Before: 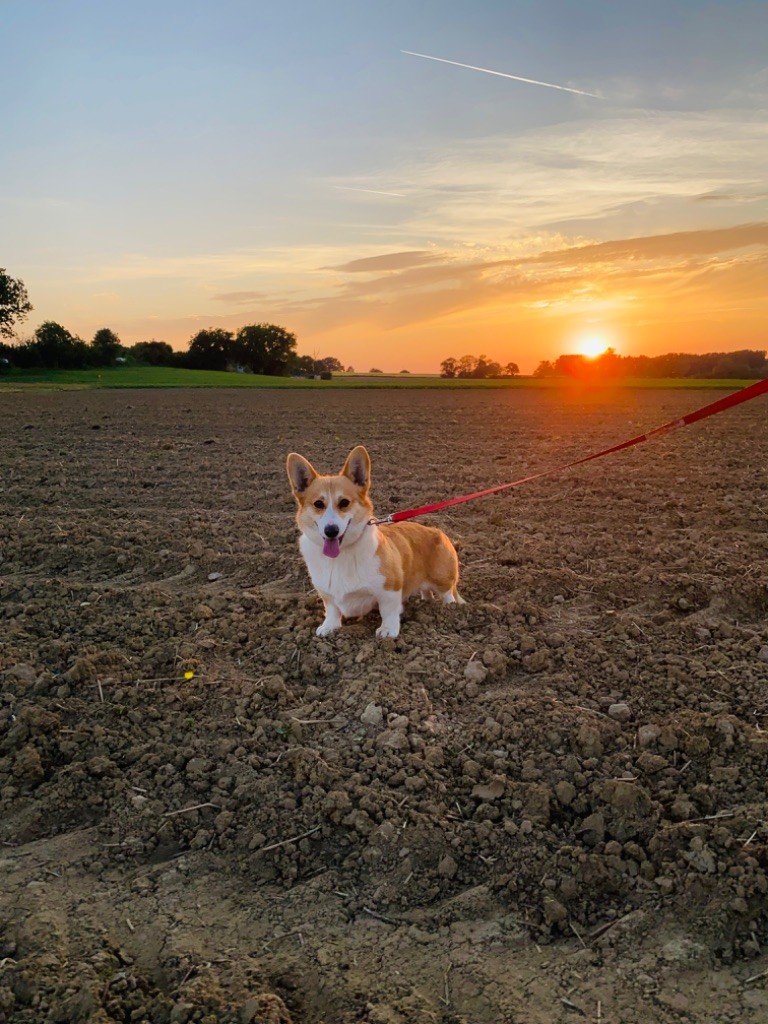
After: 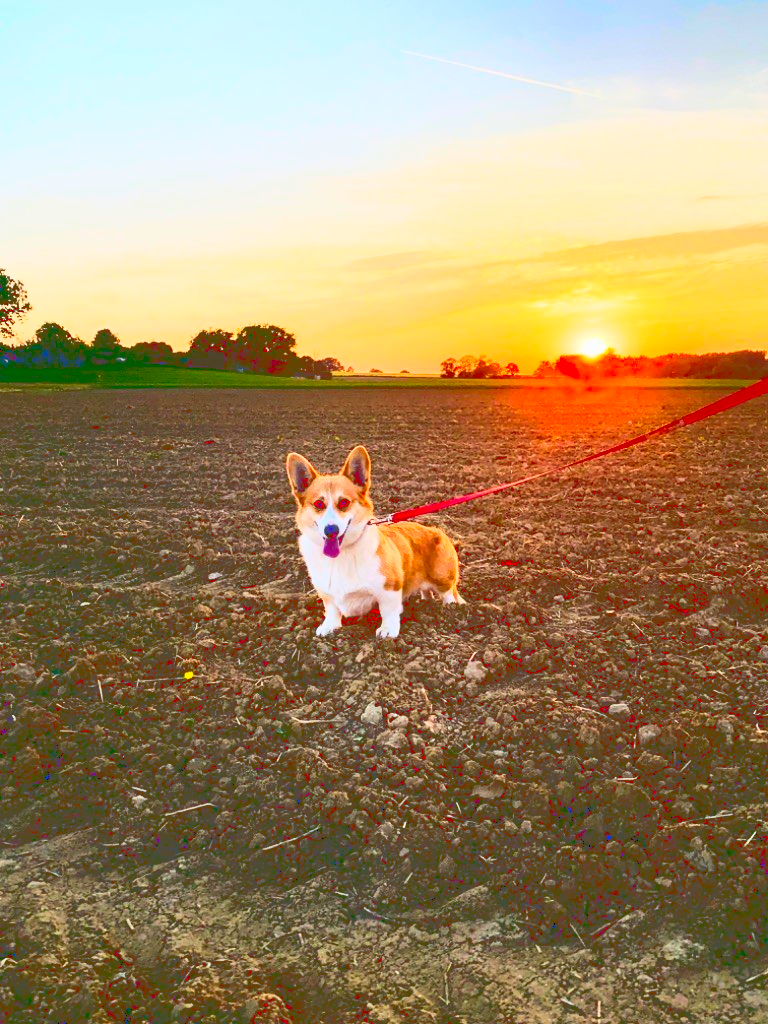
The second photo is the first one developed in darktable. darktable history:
tone curve: curves: ch0 [(0, 0) (0.003, 0.279) (0.011, 0.287) (0.025, 0.295) (0.044, 0.304) (0.069, 0.316) (0.1, 0.319) (0.136, 0.316) (0.177, 0.32) (0.224, 0.359) (0.277, 0.421) (0.335, 0.511) (0.399, 0.639) (0.468, 0.734) (0.543, 0.827) (0.623, 0.89) (0.709, 0.944) (0.801, 0.965) (0.898, 0.968) (1, 1)], color space Lab, linked channels, preserve colors none
contrast brightness saturation: contrast 0.171, saturation 0.299
